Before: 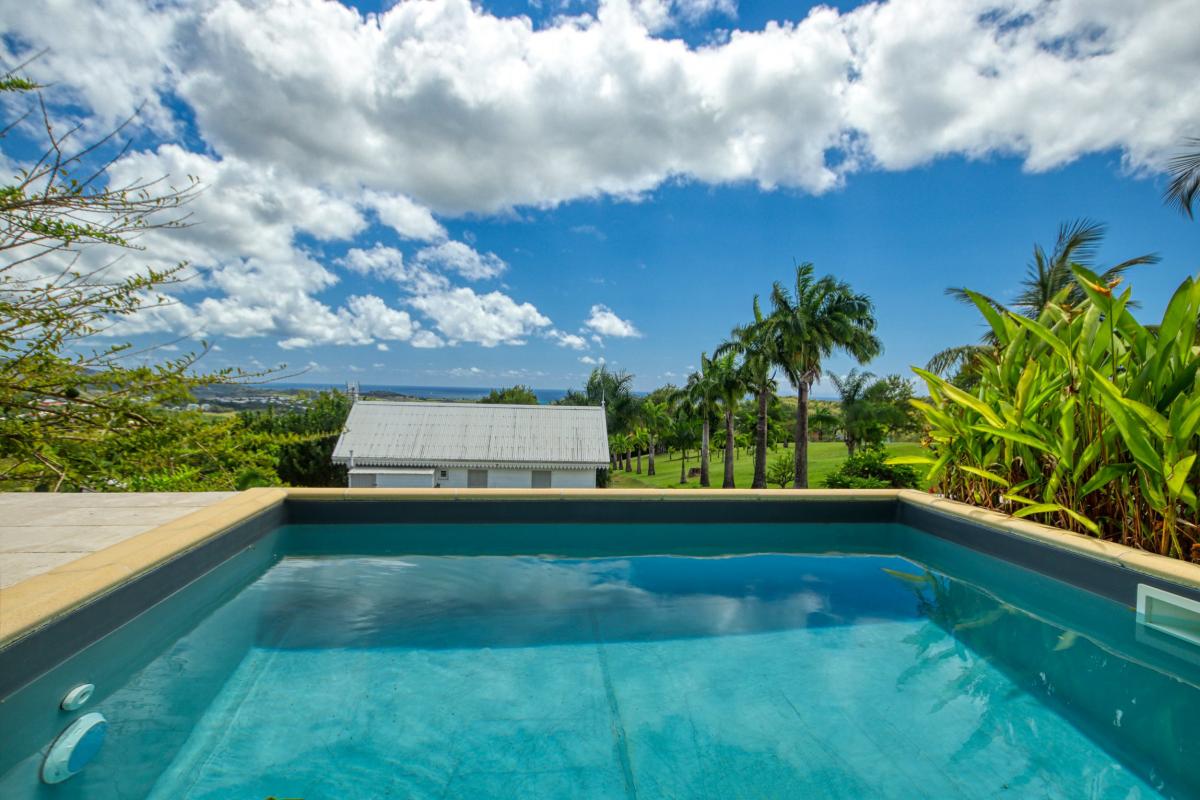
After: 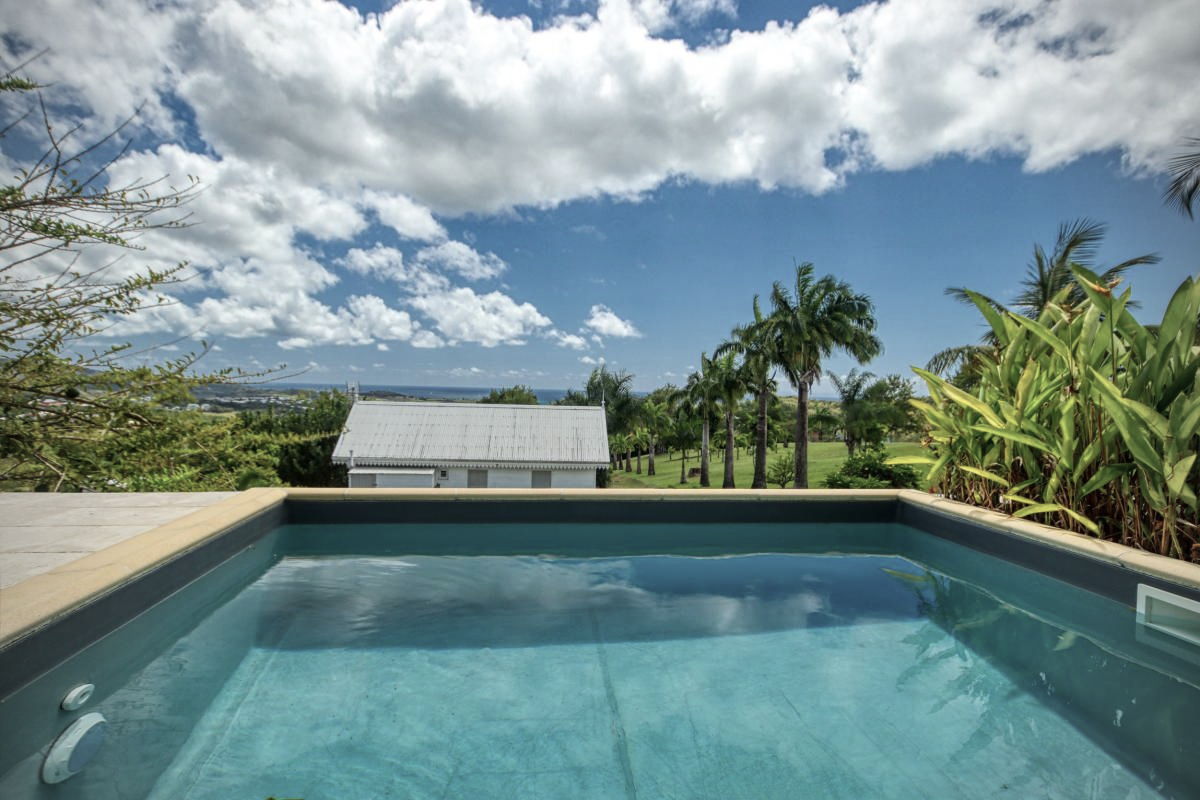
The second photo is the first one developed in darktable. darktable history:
vignetting: fall-off radius 60.92%
contrast brightness saturation: contrast 0.1, saturation -0.36
